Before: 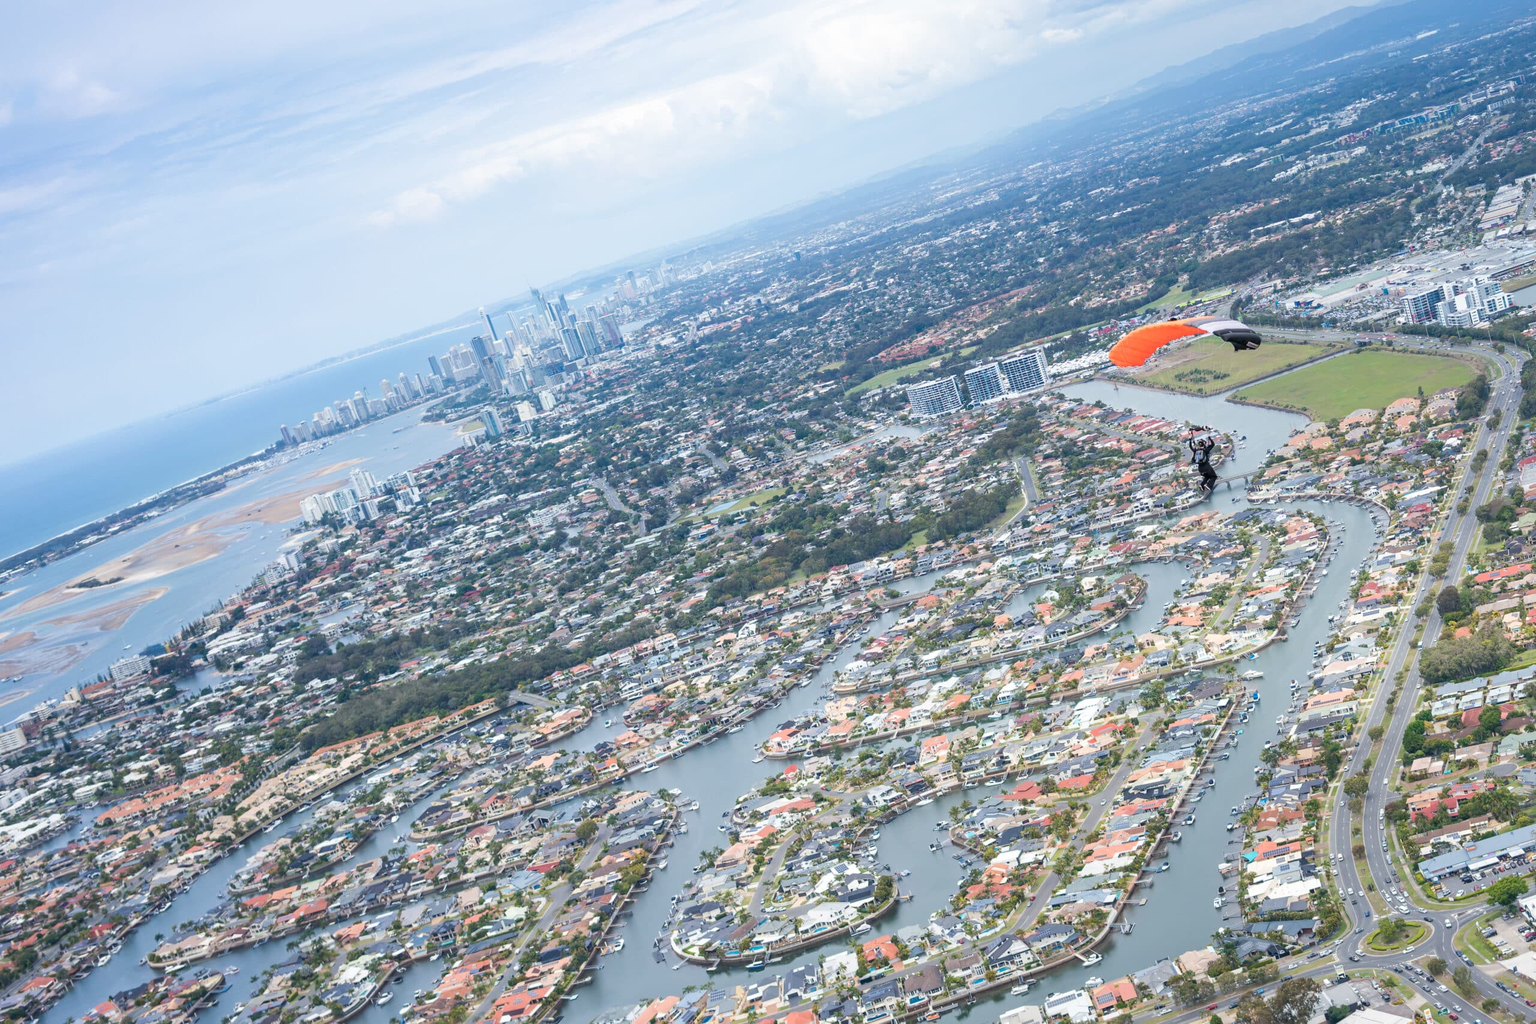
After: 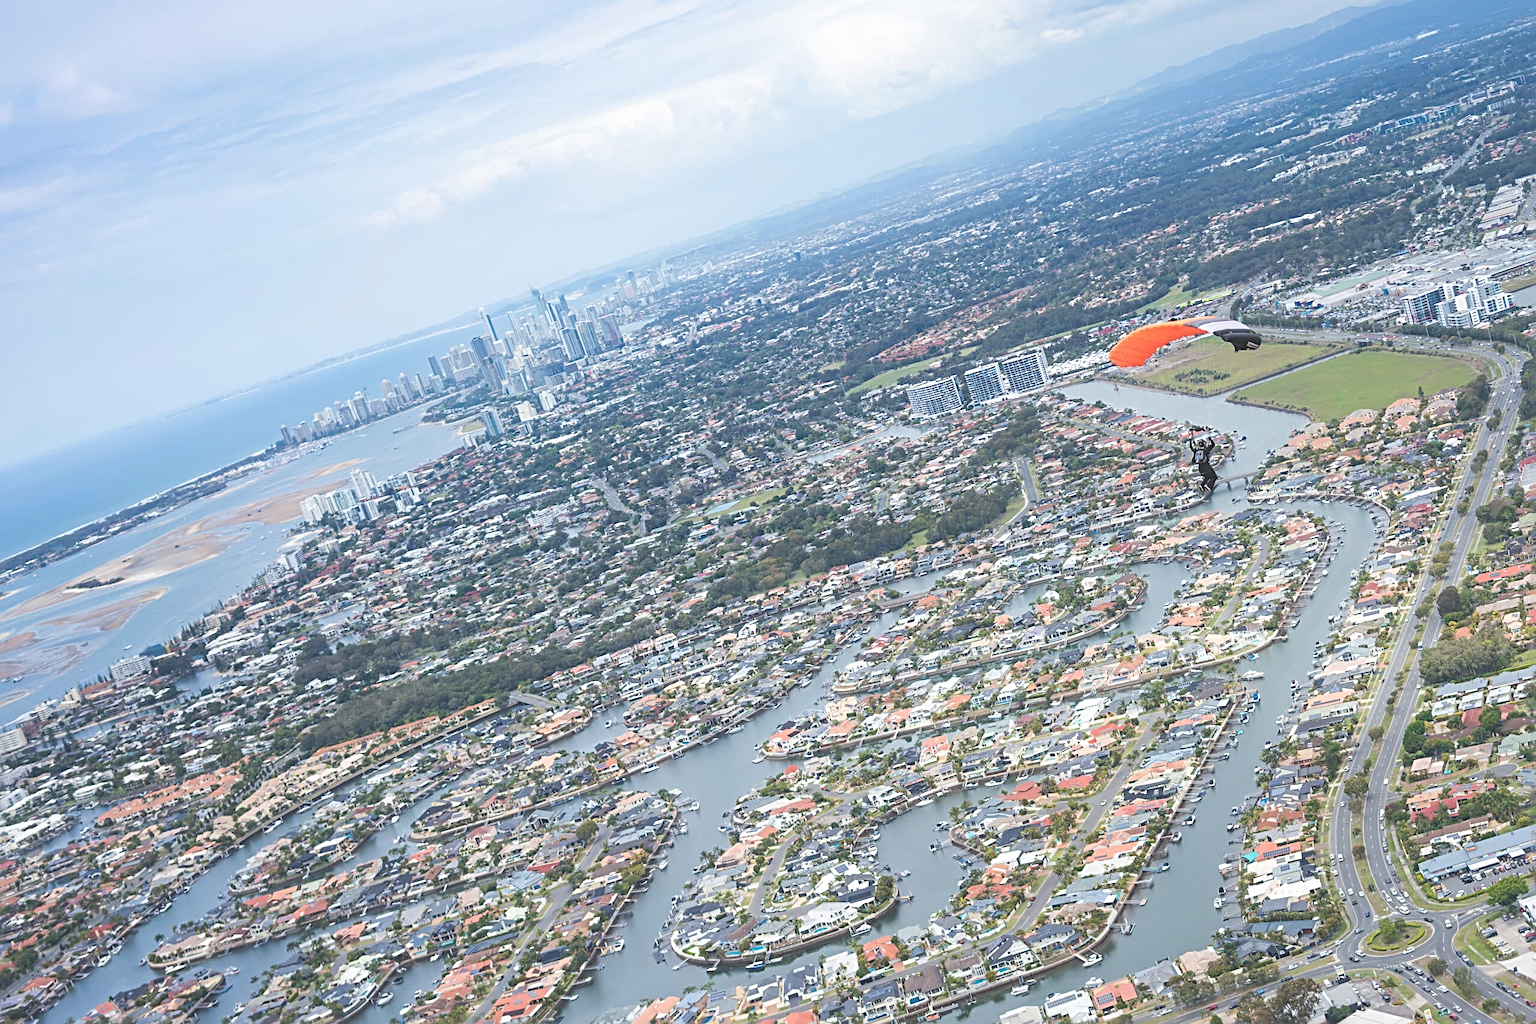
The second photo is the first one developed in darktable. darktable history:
sharpen: radius 4
exposure: black level correction -0.03, compensate highlight preservation false
